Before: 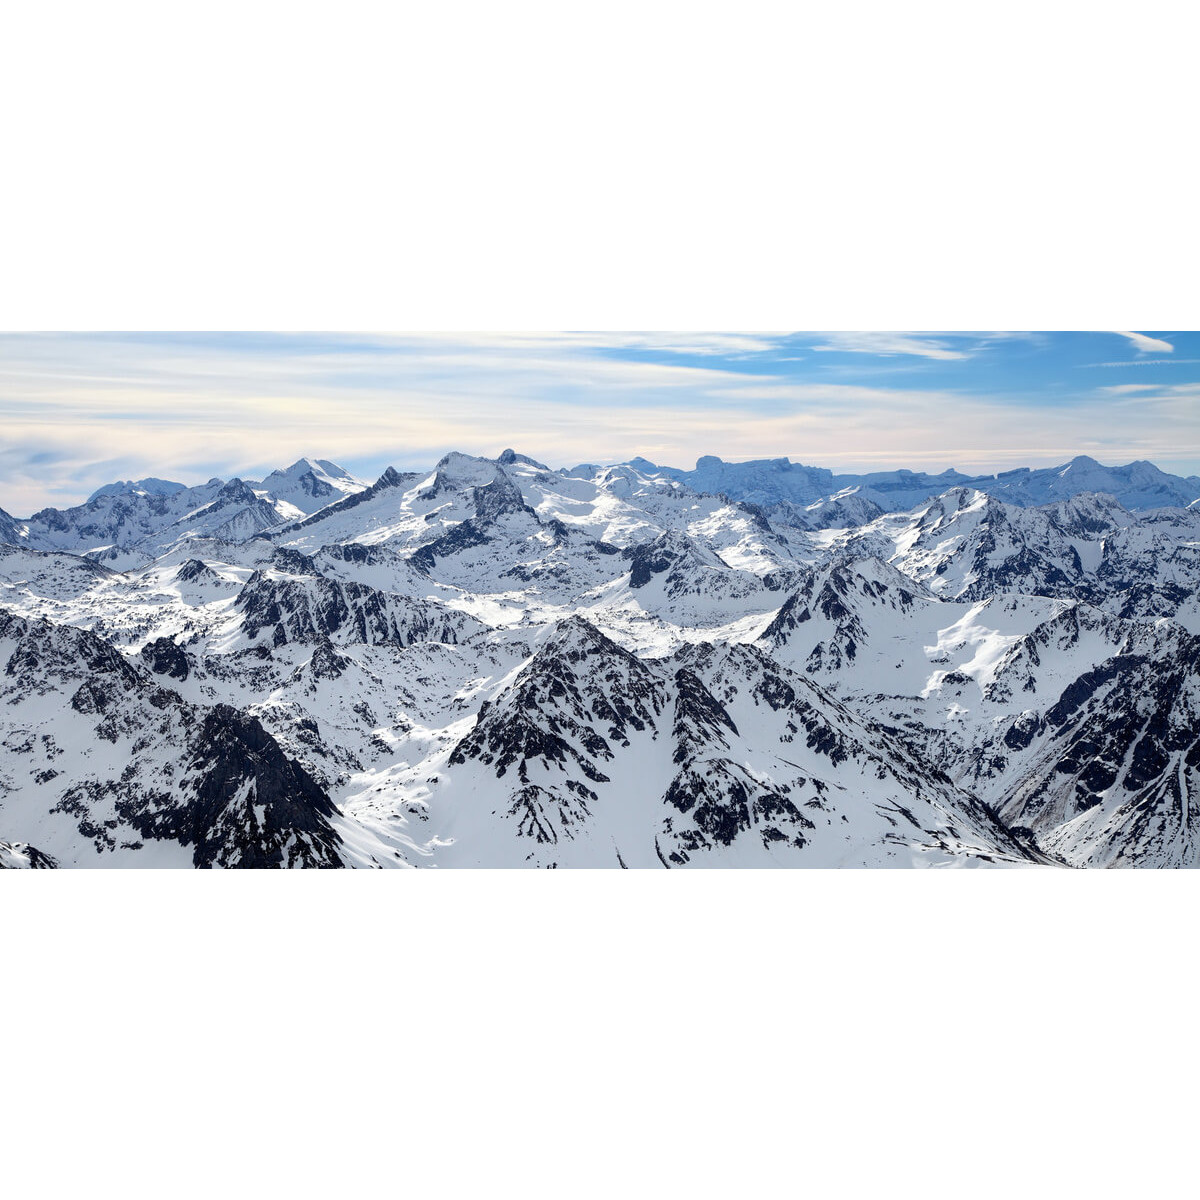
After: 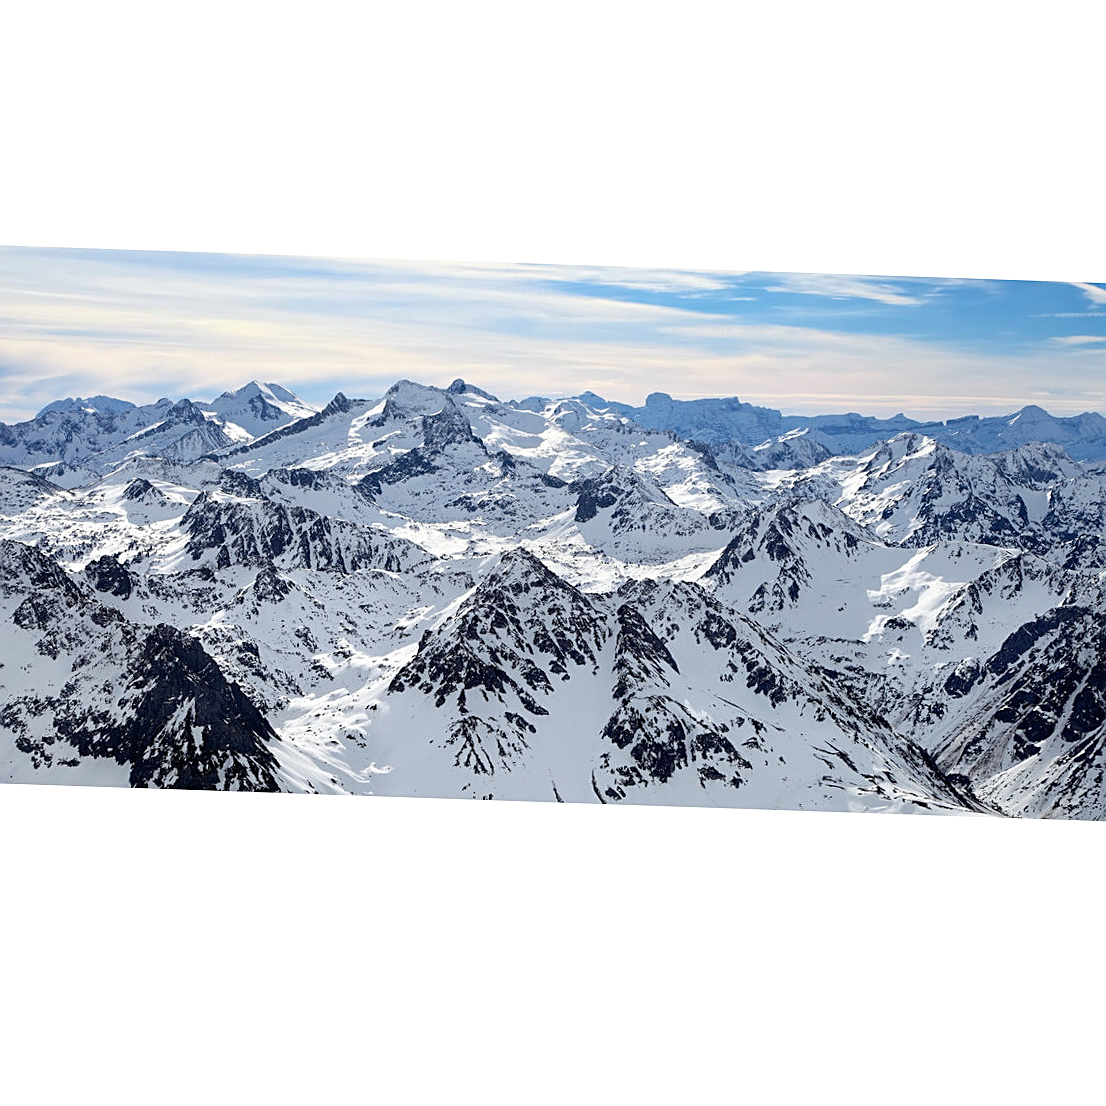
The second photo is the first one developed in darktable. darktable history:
crop and rotate: angle -1.96°, left 3.097%, top 4.154%, right 1.586%, bottom 0.529%
sharpen: on, module defaults
